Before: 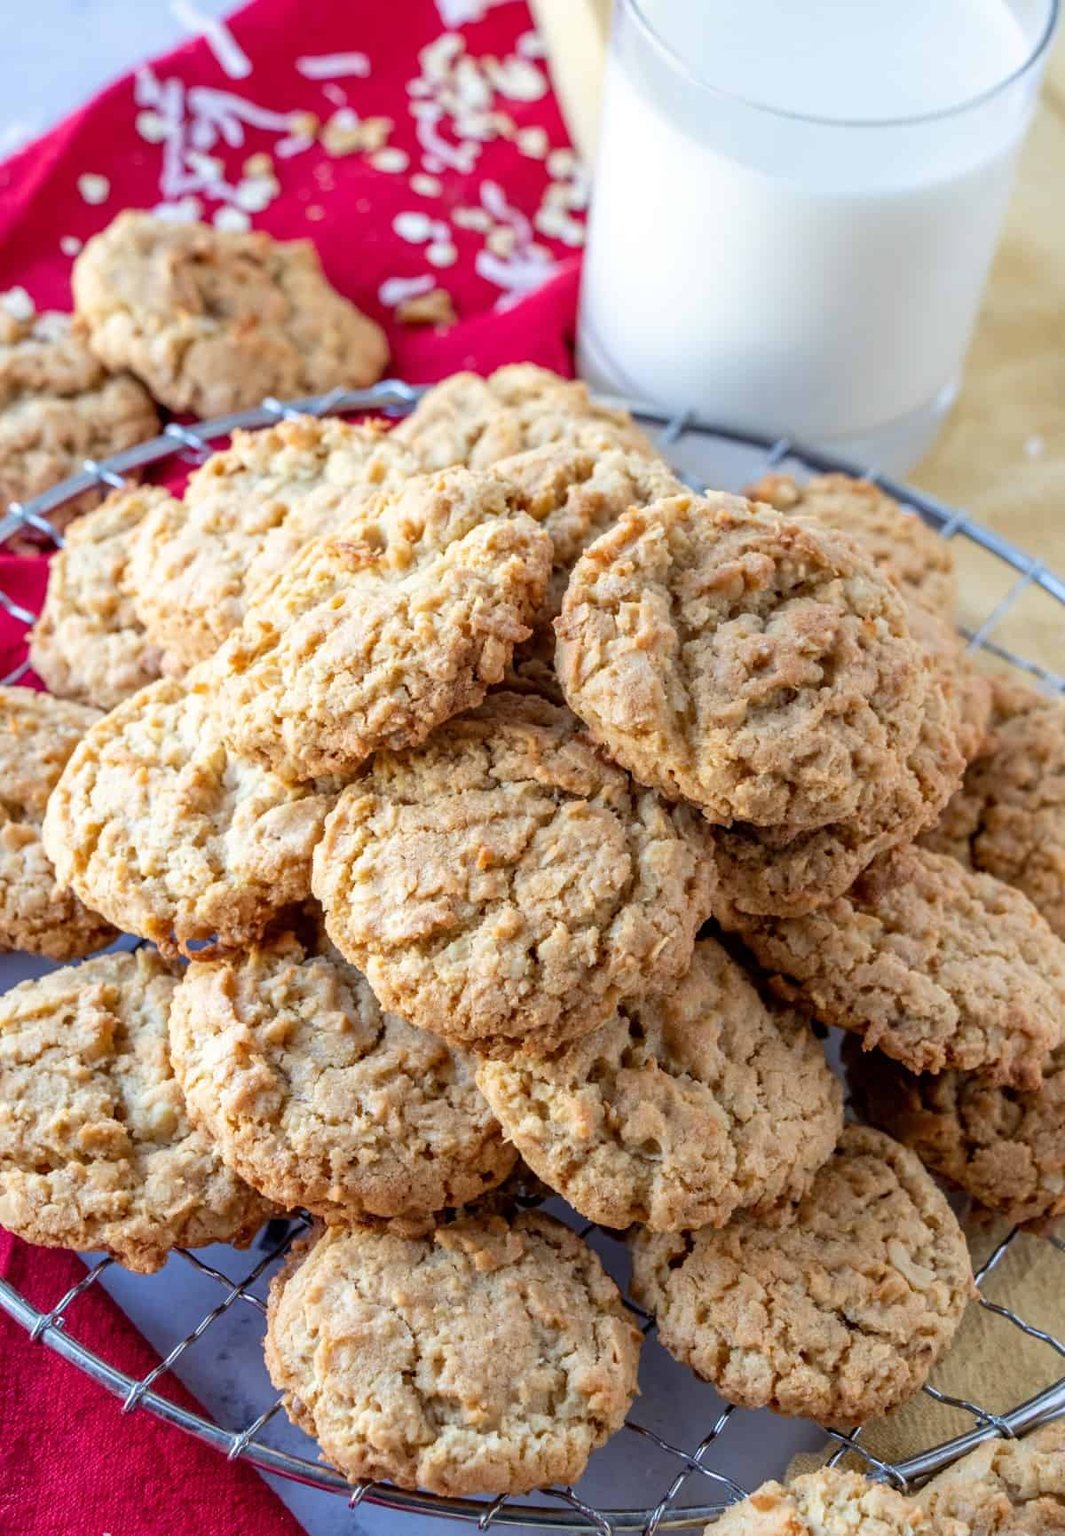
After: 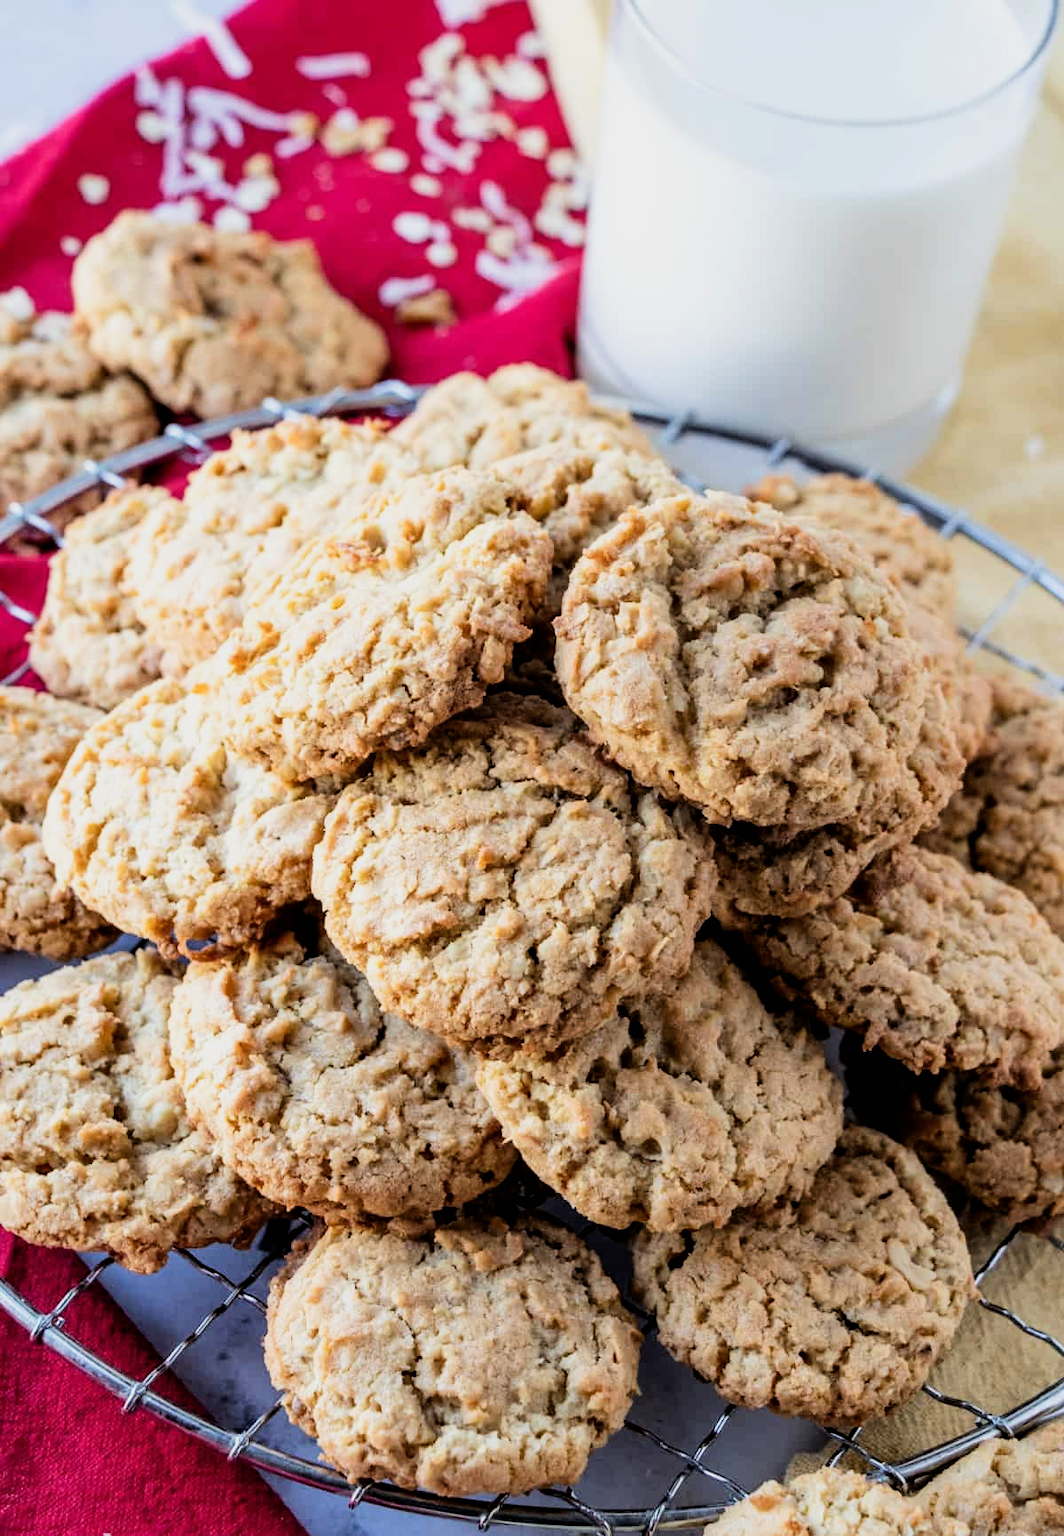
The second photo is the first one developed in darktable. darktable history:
filmic rgb: black relative exposure -5 EV, white relative exposure 3.5 EV, hardness 3.19, contrast 1.4, highlights saturation mix -50%
levels: levels [0, 0.499, 1]
